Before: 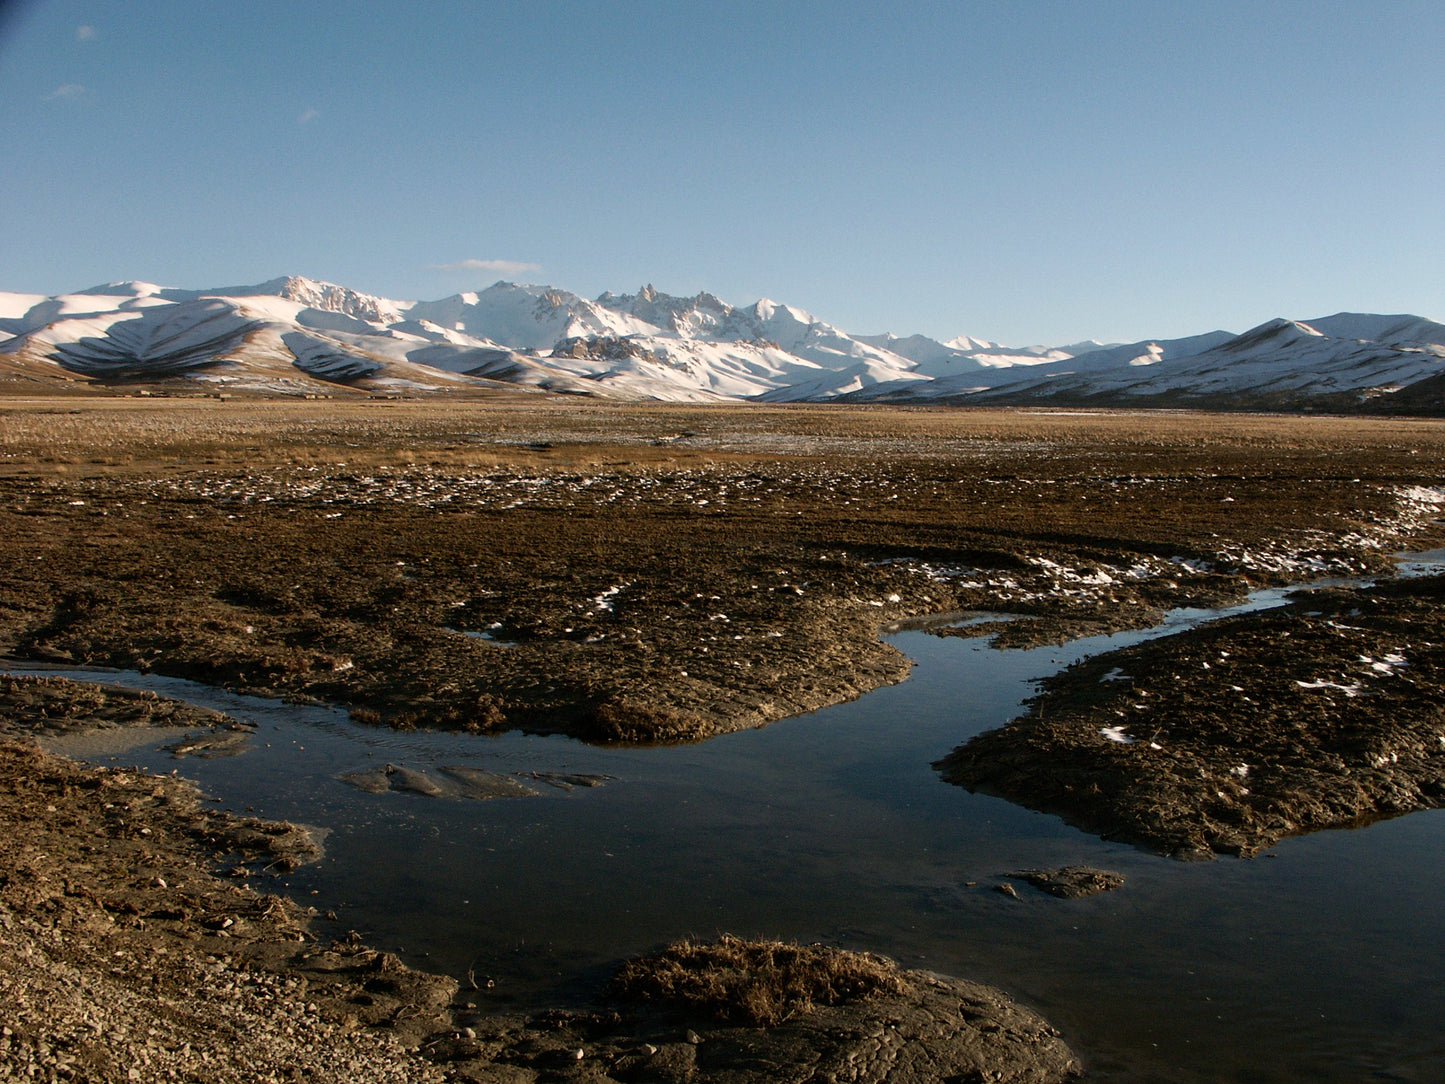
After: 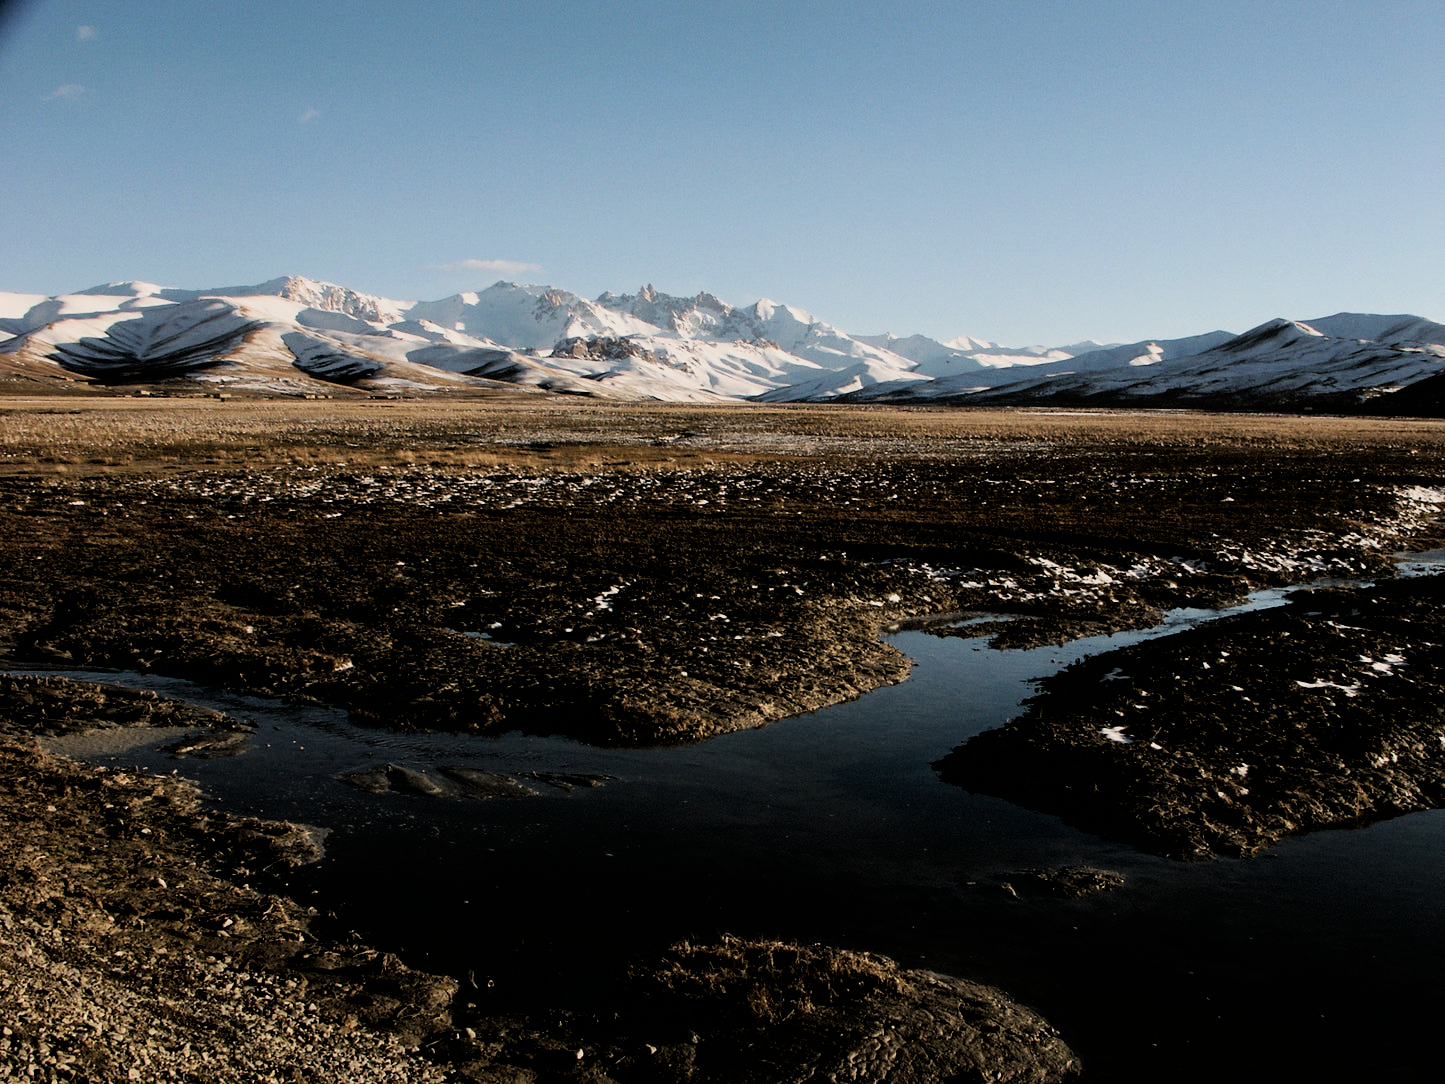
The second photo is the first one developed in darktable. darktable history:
filmic rgb: black relative exposure -5 EV, hardness 2.88, contrast 1.5
